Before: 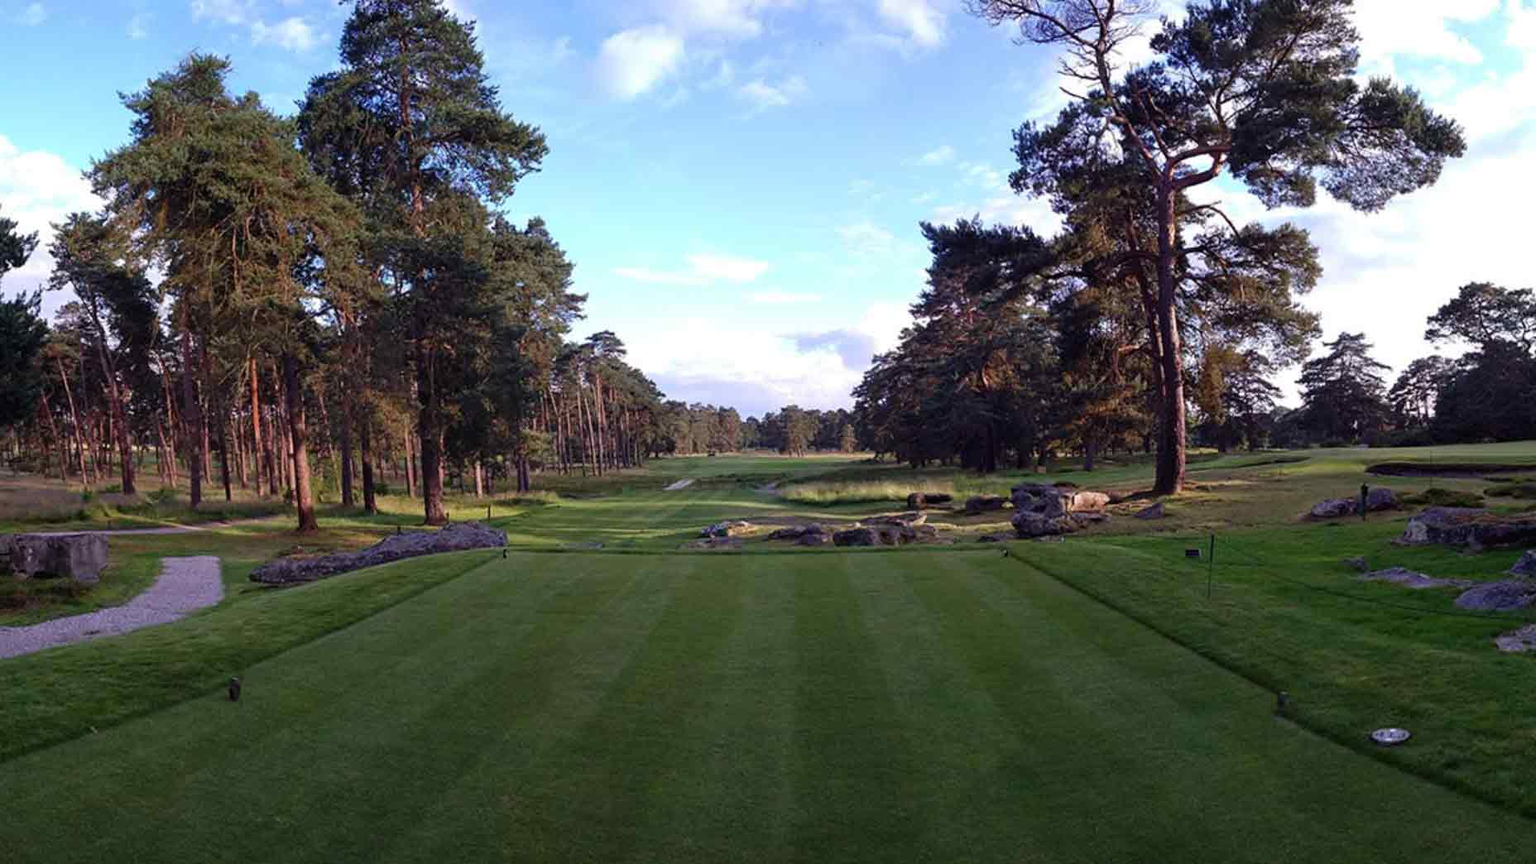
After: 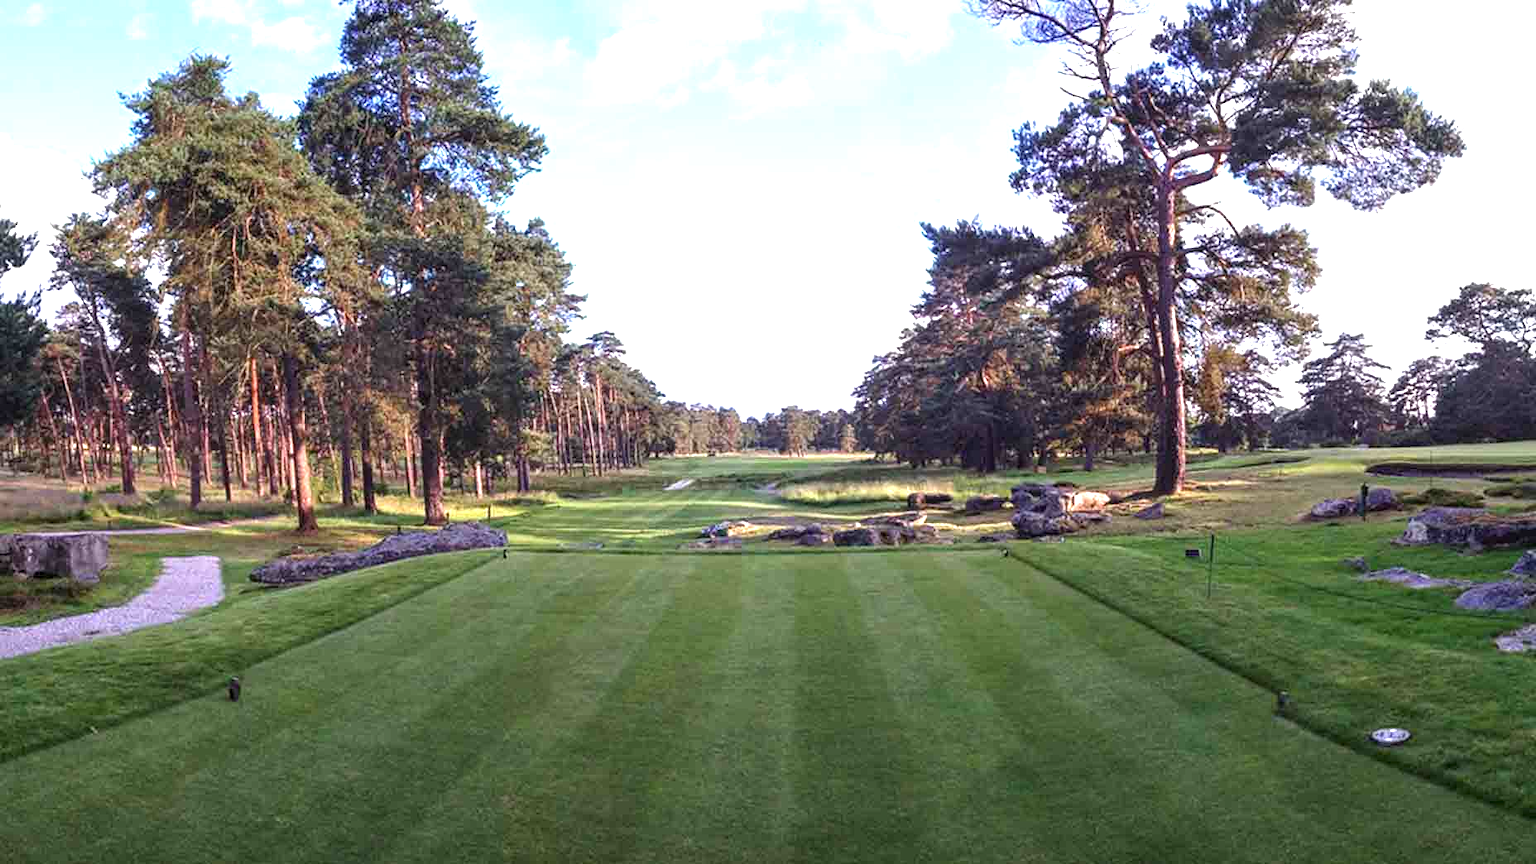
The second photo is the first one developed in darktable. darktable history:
local contrast: on, module defaults
exposure: black level correction 0, exposure 1.199 EV, compensate highlight preservation false
